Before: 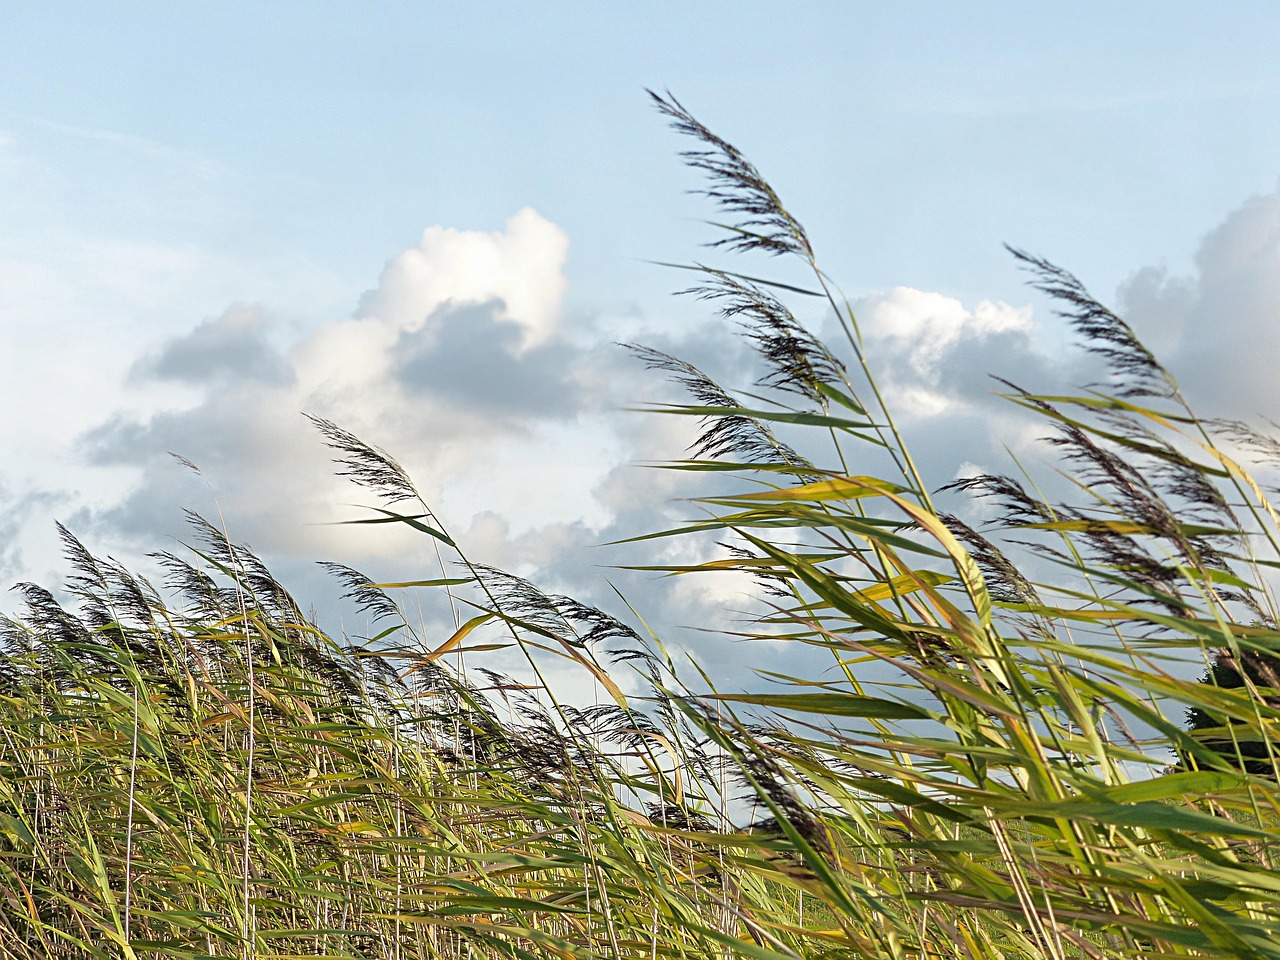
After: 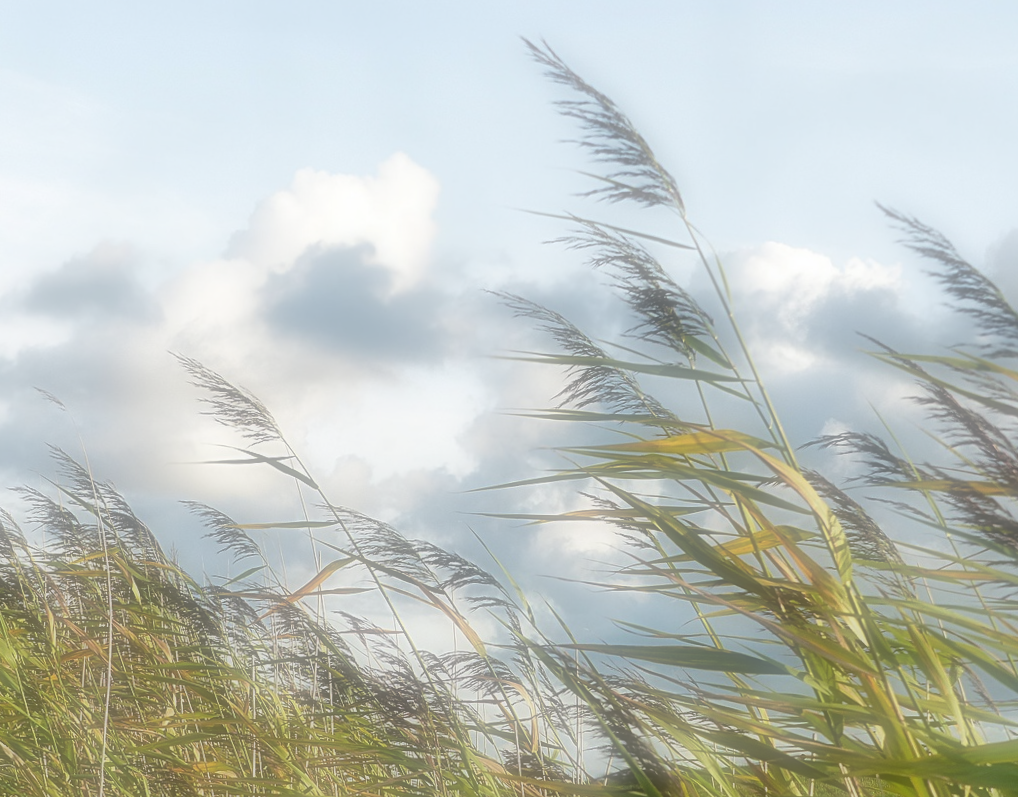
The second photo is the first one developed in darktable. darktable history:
rotate and perspective: rotation 1.57°, crop left 0.018, crop right 0.982, crop top 0.039, crop bottom 0.961
crop: left 9.929%, top 3.475%, right 9.188%, bottom 9.529%
soften: on, module defaults
